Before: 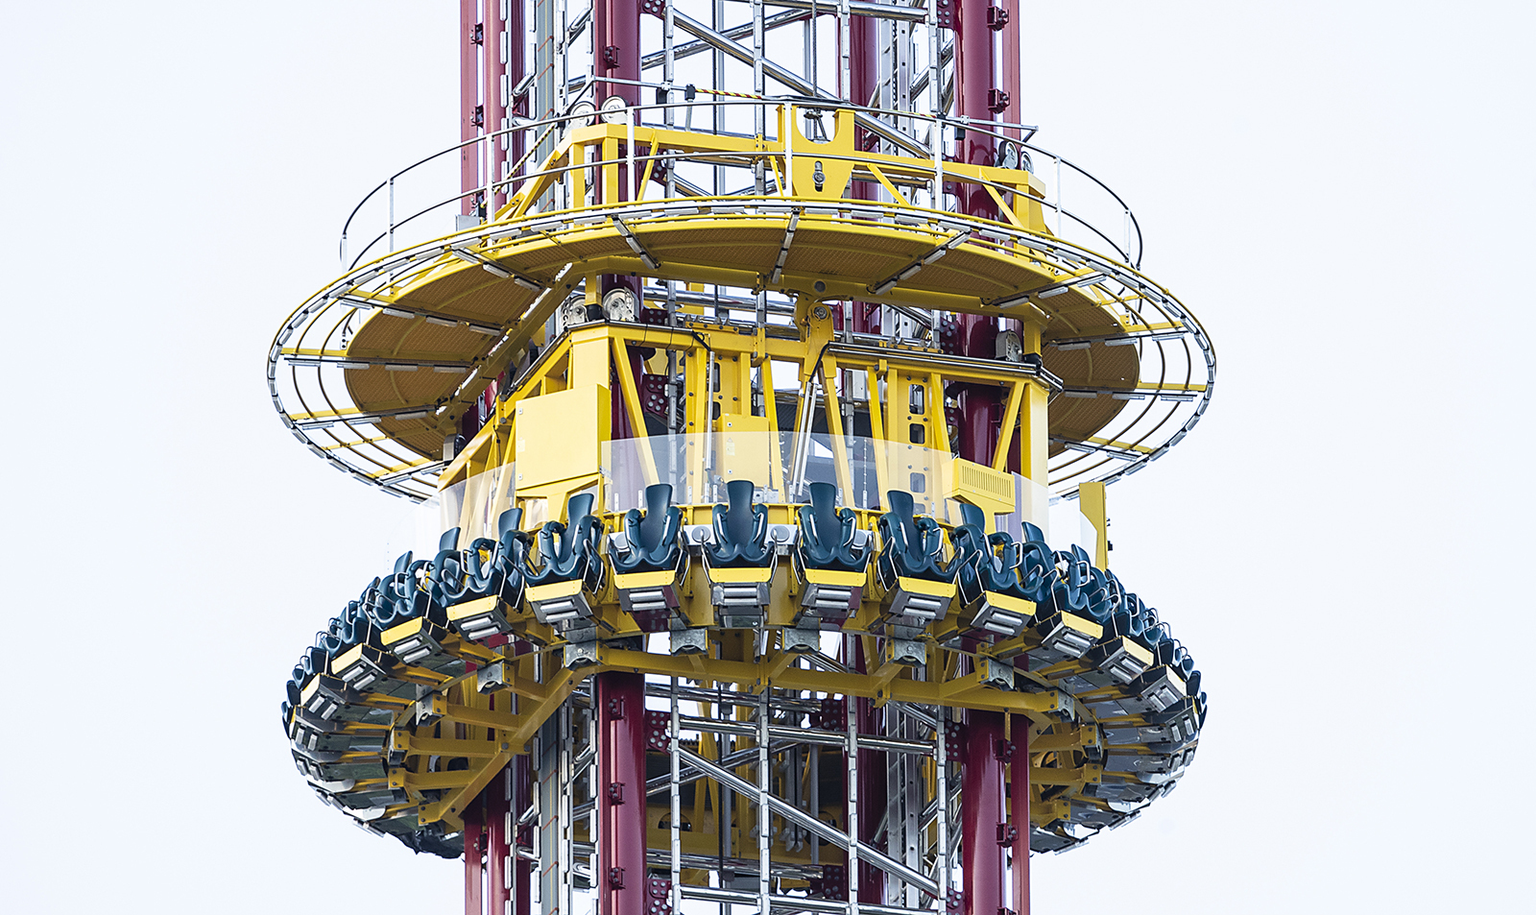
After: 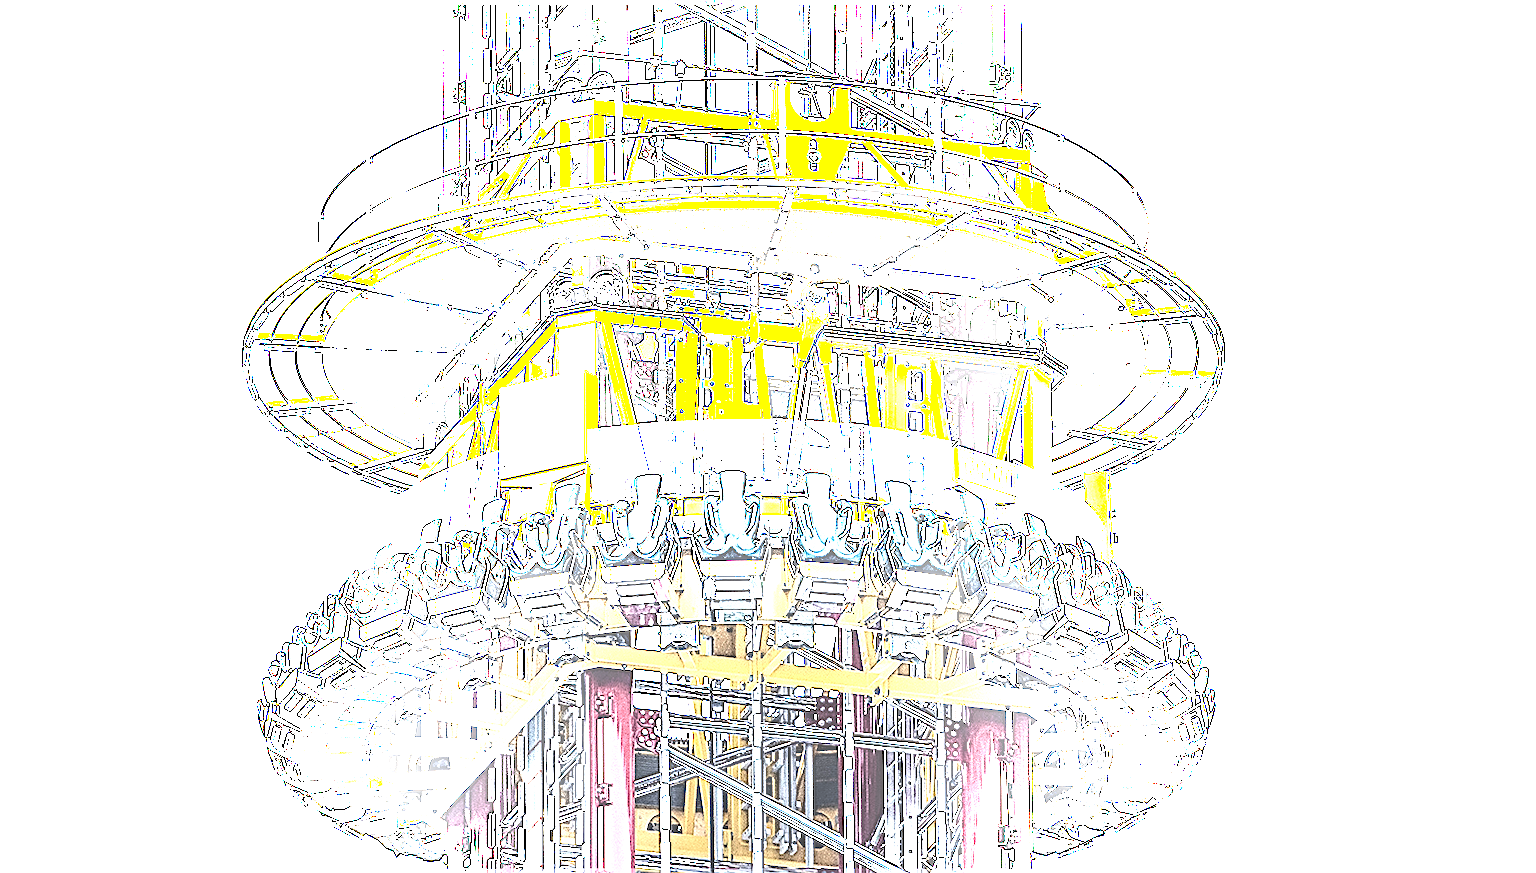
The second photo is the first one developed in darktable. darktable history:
tone equalizer: -8 EV -1.07 EV, -7 EV -1.01 EV, -6 EV -0.838 EV, -5 EV -0.601 EV, -3 EV 0.595 EV, -2 EV 0.895 EV, -1 EV 0.997 EV, +0 EV 1.07 EV
sharpen: amount 1.986
contrast brightness saturation: saturation -0.045
crop: left 2.224%, top 2.952%, right 1.23%, bottom 4.847%
exposure: black level correction 0, exposure 0.695 EV, compensate highlight preservation false
local contrast: detail 130%
shadows and highlights: highlights 69.54, soften with gaussian
